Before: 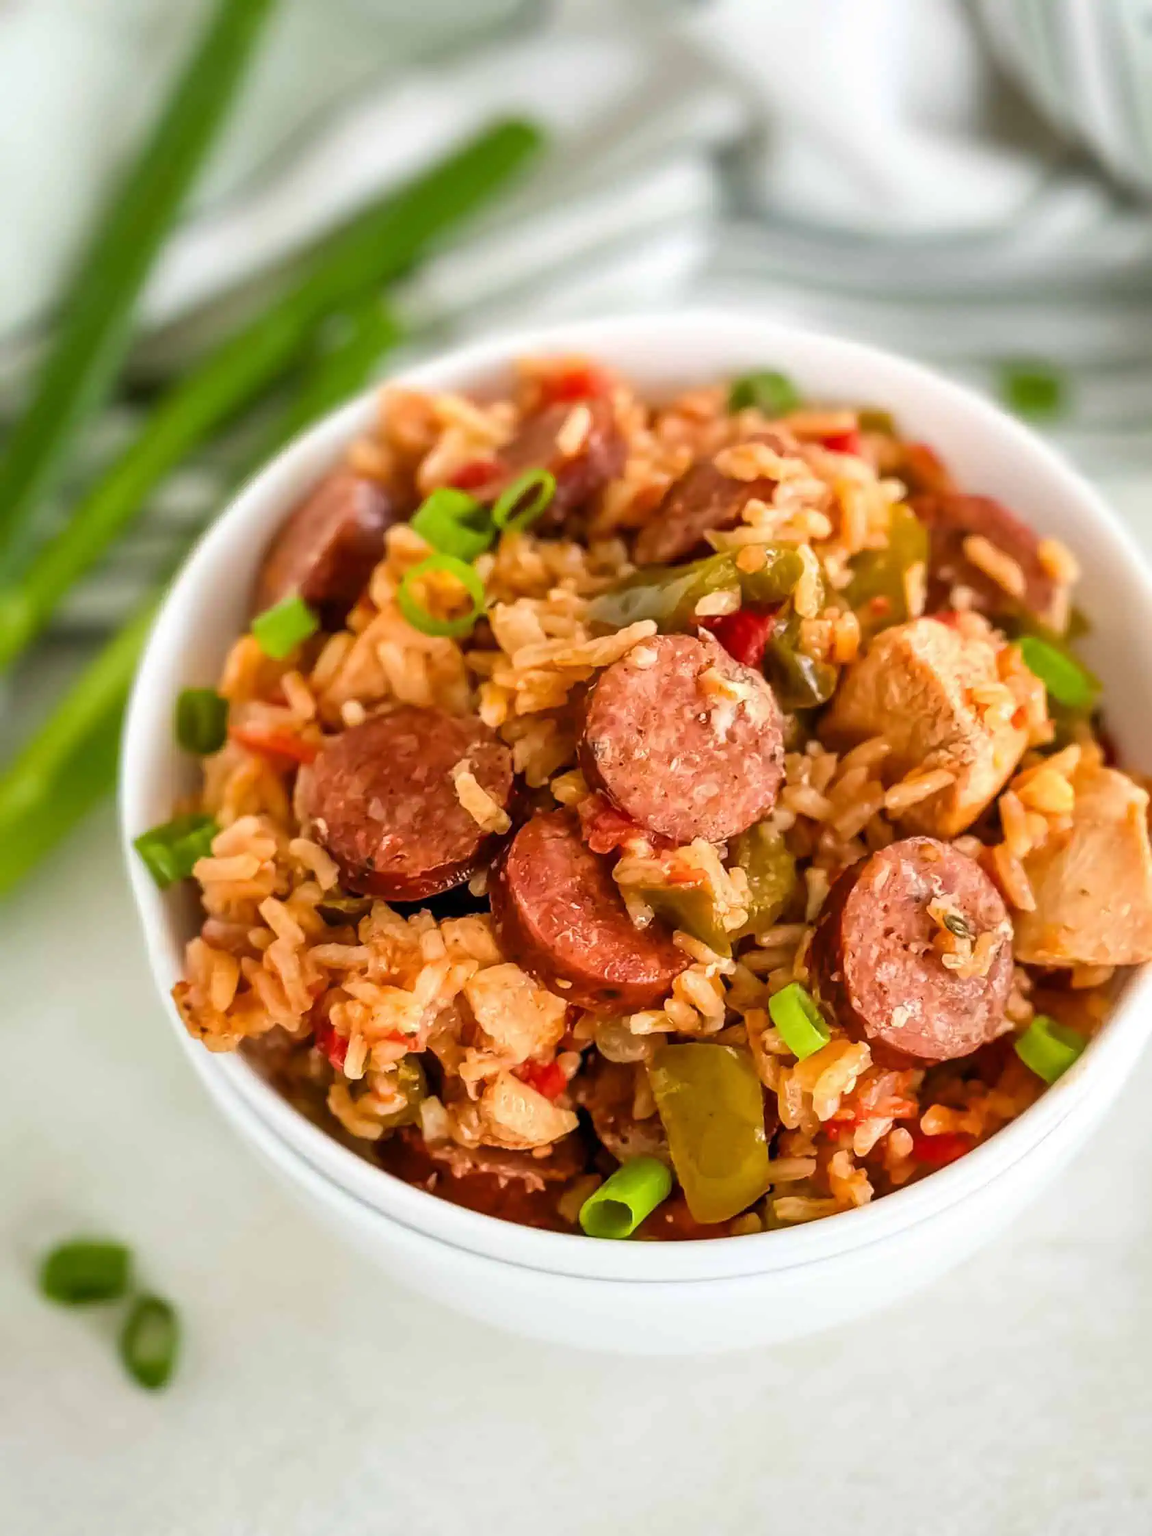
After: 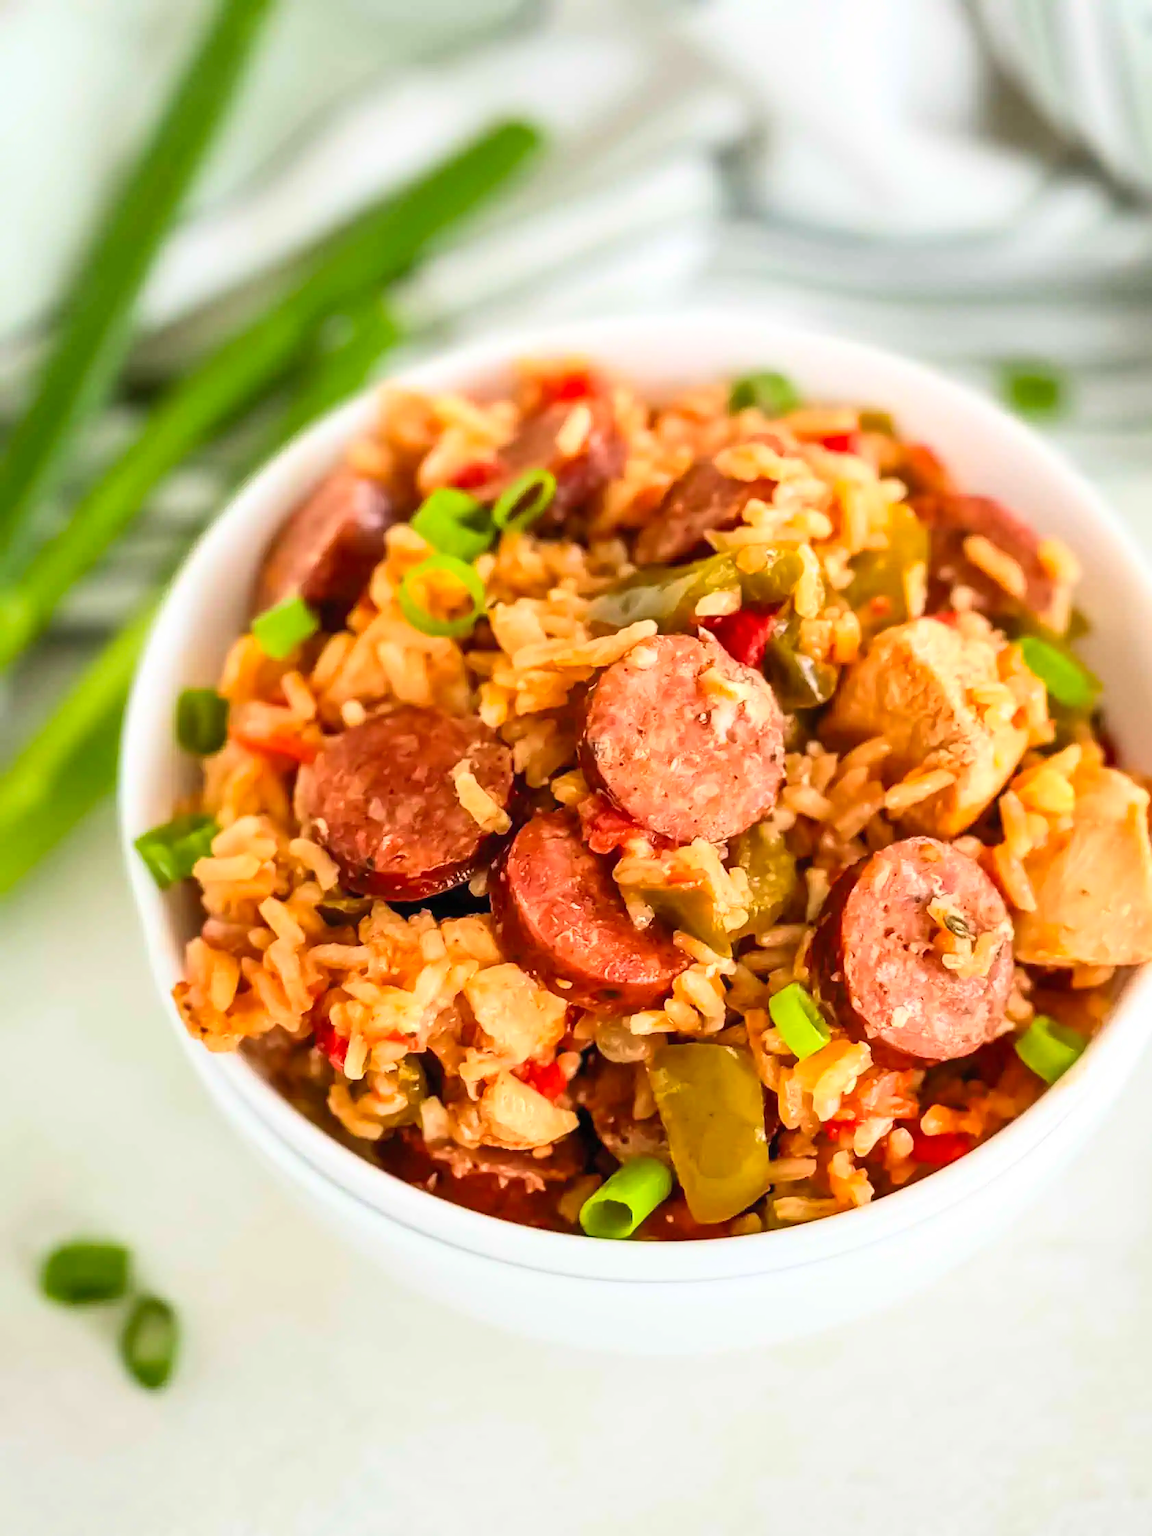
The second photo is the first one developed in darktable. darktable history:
contrast brightness saturation: contrast 0.202, brightness 0.165, saturation 0.226
